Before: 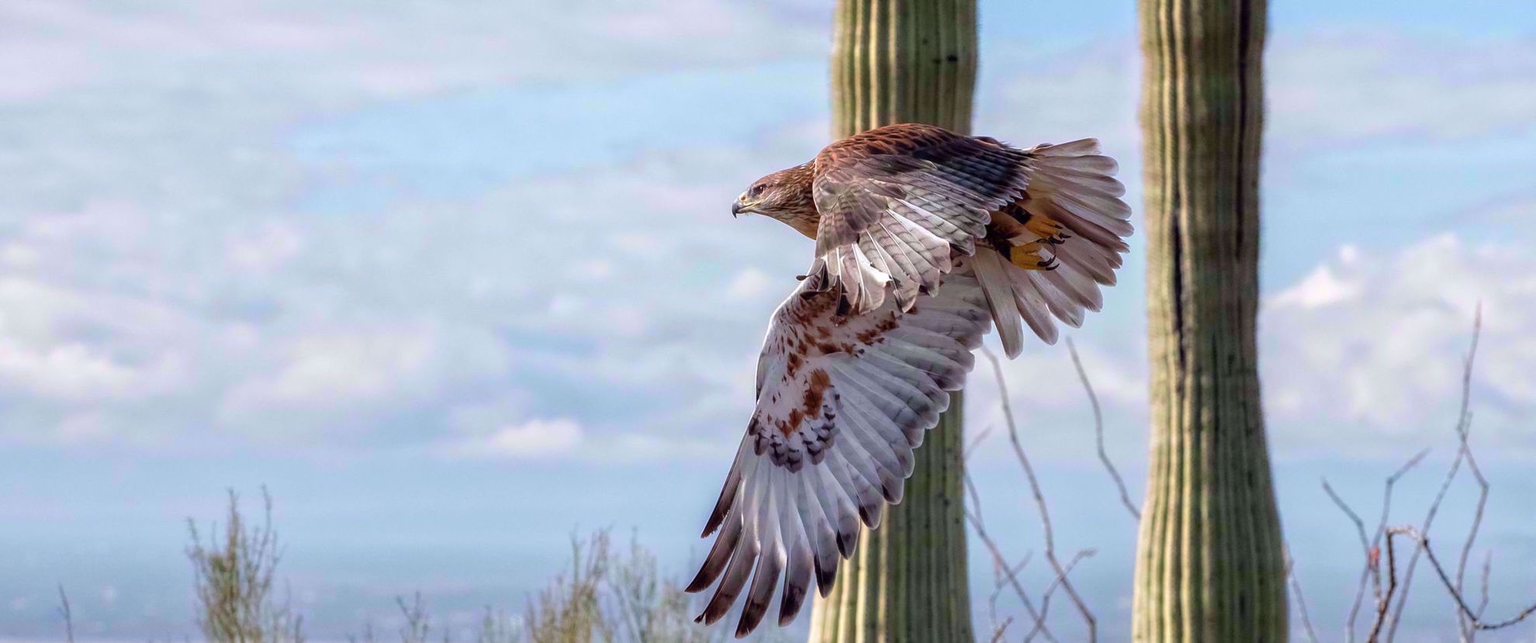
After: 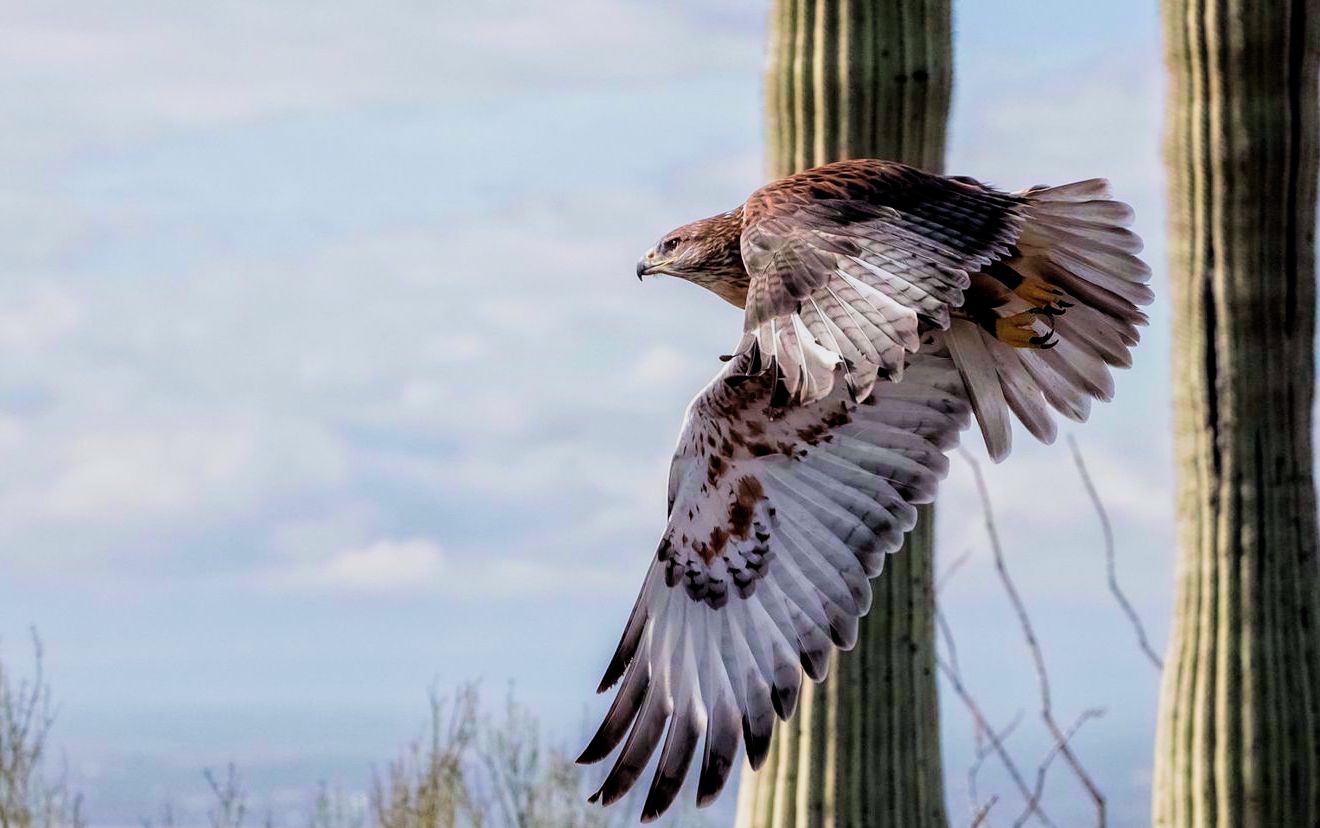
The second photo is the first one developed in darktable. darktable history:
crop and rotate: left 15.546%, right 17.787%
filmic rgb: black relative exposure -5 EV, white relative exposure 3.5 EV, hardness 3.19, contrast 1.3, highlights saturation mix -50%
